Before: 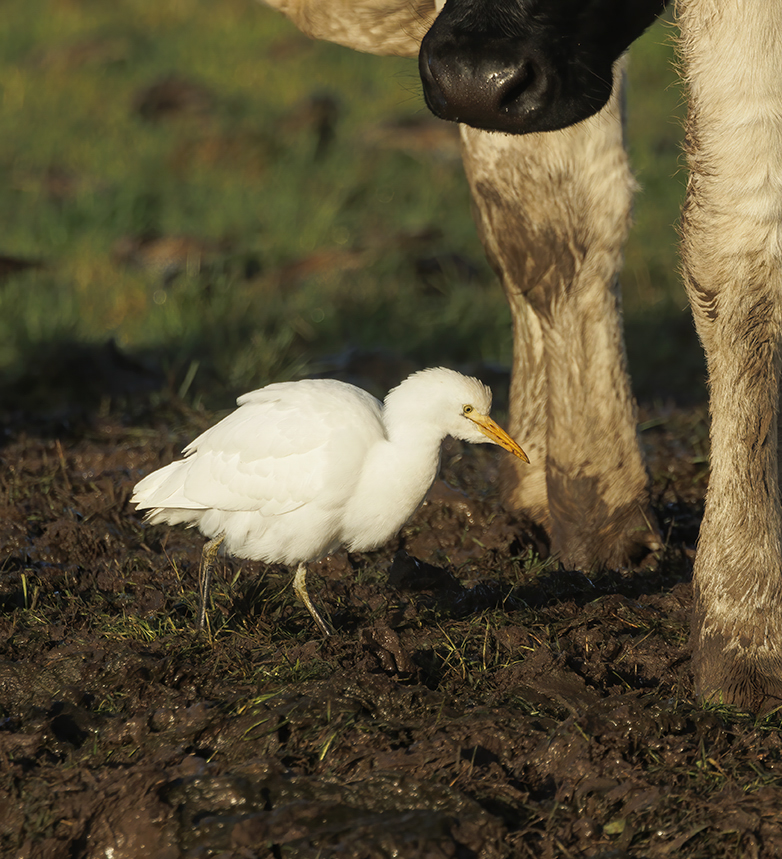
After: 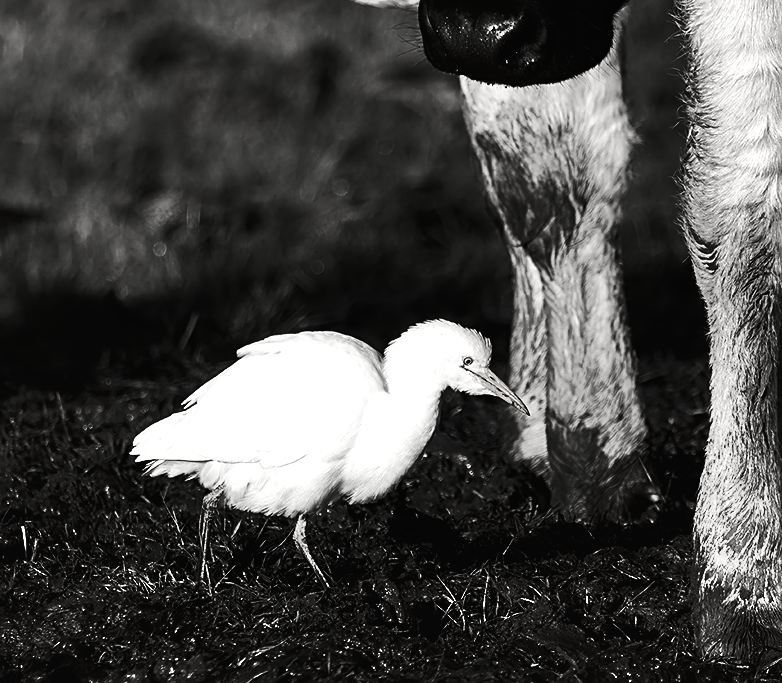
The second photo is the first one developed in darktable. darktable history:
crop and rotate: top 5.654%, bottom 14.756%
shadows and highlights: radius 113.41, shadows 51.57, white point adjustment 9.11, highlights -2.51, shadows color adjustment 98.02%, highlights color adjustment 58.26%, soften with gaussian
tone equalizer: -8 EV -0.445 EV, -7 EV -0.397 EV, -6 EV -0.334 EV, -5 EV -0.23 EV, -3 EV 0.191 EV, -2 EV 0.307 EV, -1 EV 0.377 EV, +0 EV 0.421 EV, mask exposure compensation -0.489 EV
tone curve: curves: ch0 [(0, 0.008) (0.107, 0.091) (0.283, 0.287) (0.461, 0.498) (0.64, 0.679) (0.822, 0.841) (0.998, 0.978)]; ch1 [(0, 0) (0.316, 0.349) (0.466, 0.442) (0.502, 0.5) (0.527, 0.519) (0.561, 0.553) (0.608, 0.629) (0.669, 0.704) (0.859, 0.899) (1, 1)]; ch2 [(0, 0) (0.33, 0.301) (0.421, 0.443) (0.473, 0.498) (0.502, 0.504) (0.522, 0.525) (0.592, 0.61) (0.705, 0.7) (1, 1)], color space Lab, linked channels, preserve colors none
contrast brightness saturation: contrast -0.032, brightness -0.573, saturation -0.98
sharpen: on, module defaults
